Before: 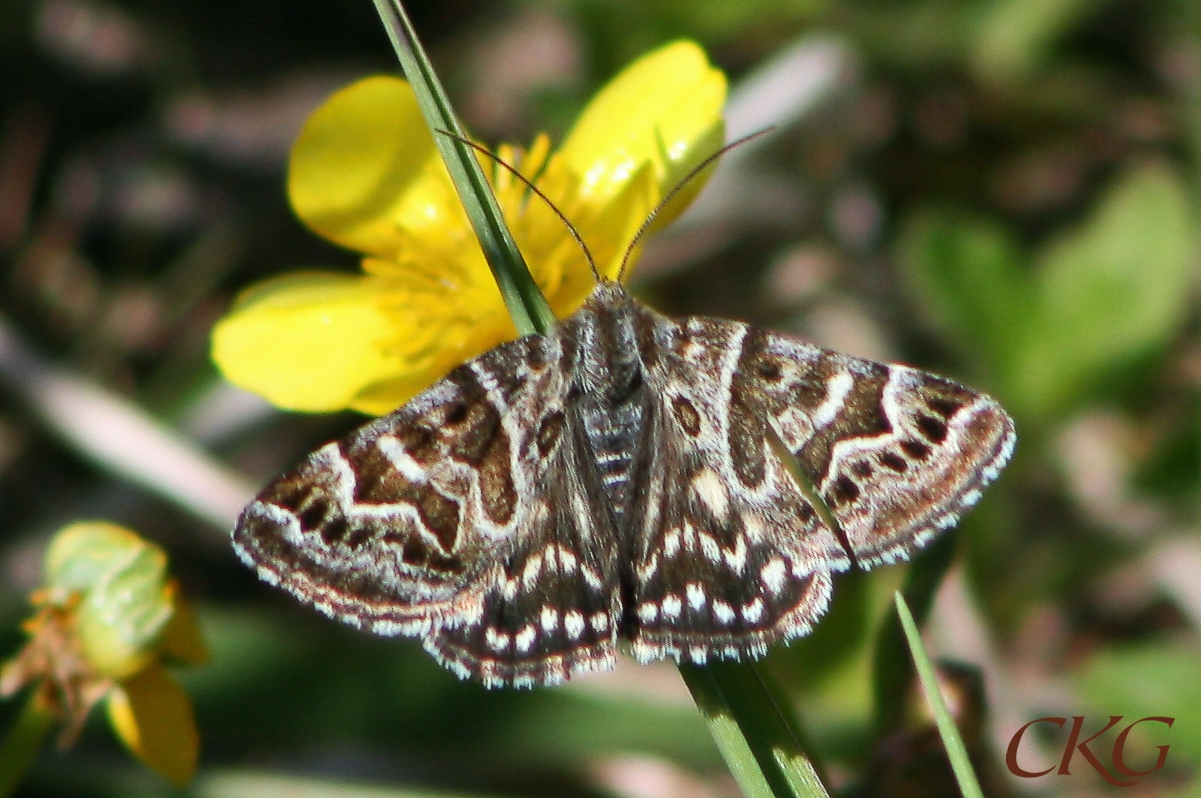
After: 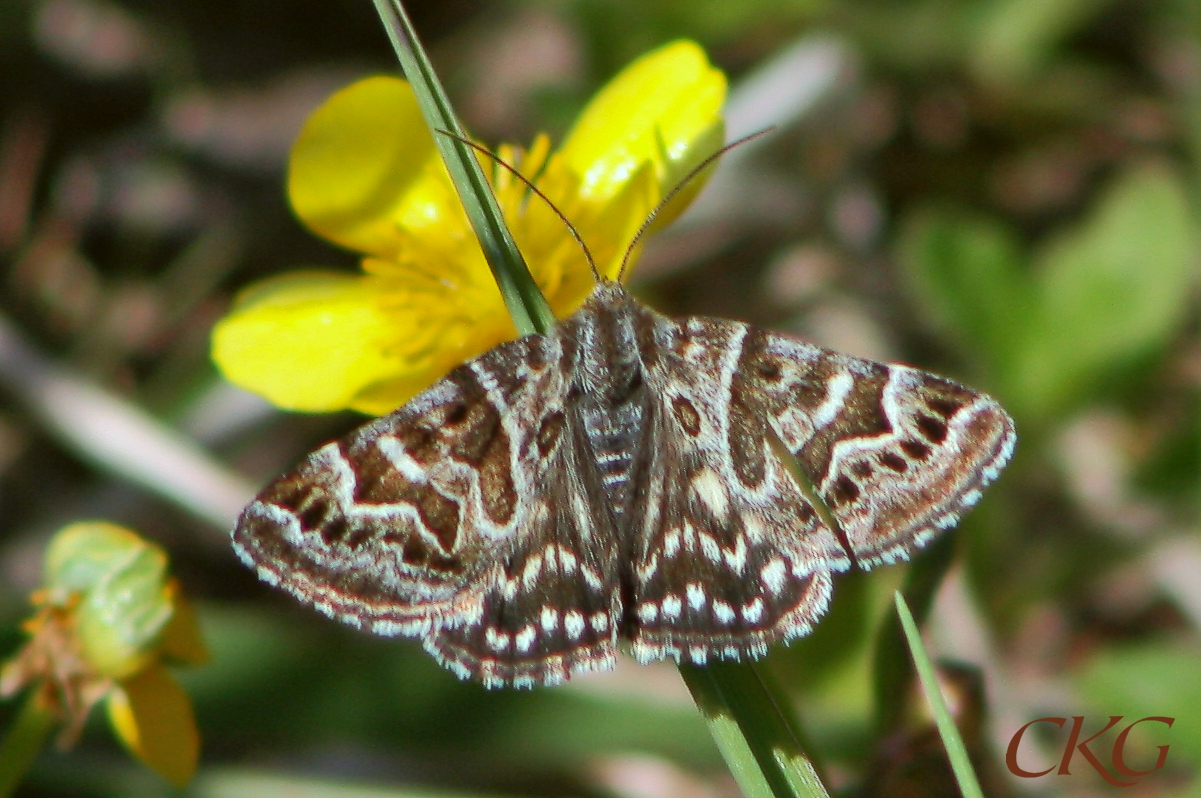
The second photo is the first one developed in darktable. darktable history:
color correction: highlights a* -5.09, highlights b* -3.4, shadows a* 3.88, shadows b* 4.52
shadows and highlights: highlights color adjustment 42.29%
